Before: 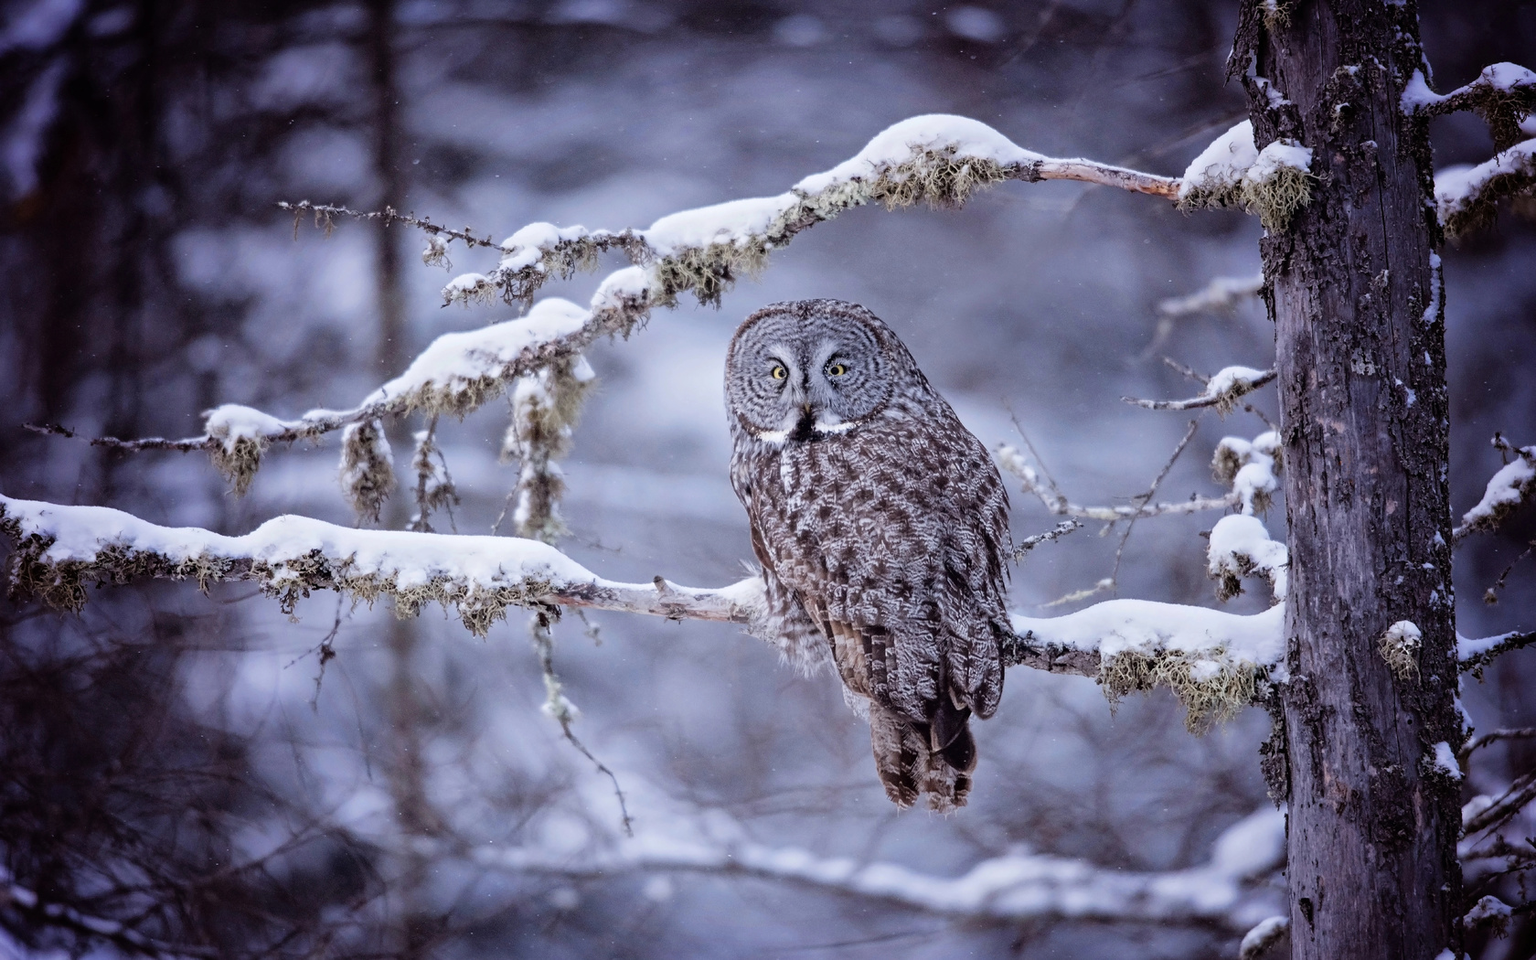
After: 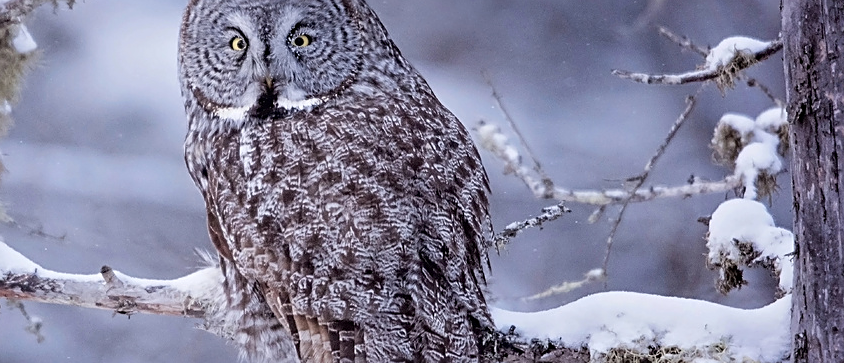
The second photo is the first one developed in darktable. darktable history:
crop: left 36.607%, top 34.735%, right 13.146%, bottom 30.611%
sharpen: on, module defaults
